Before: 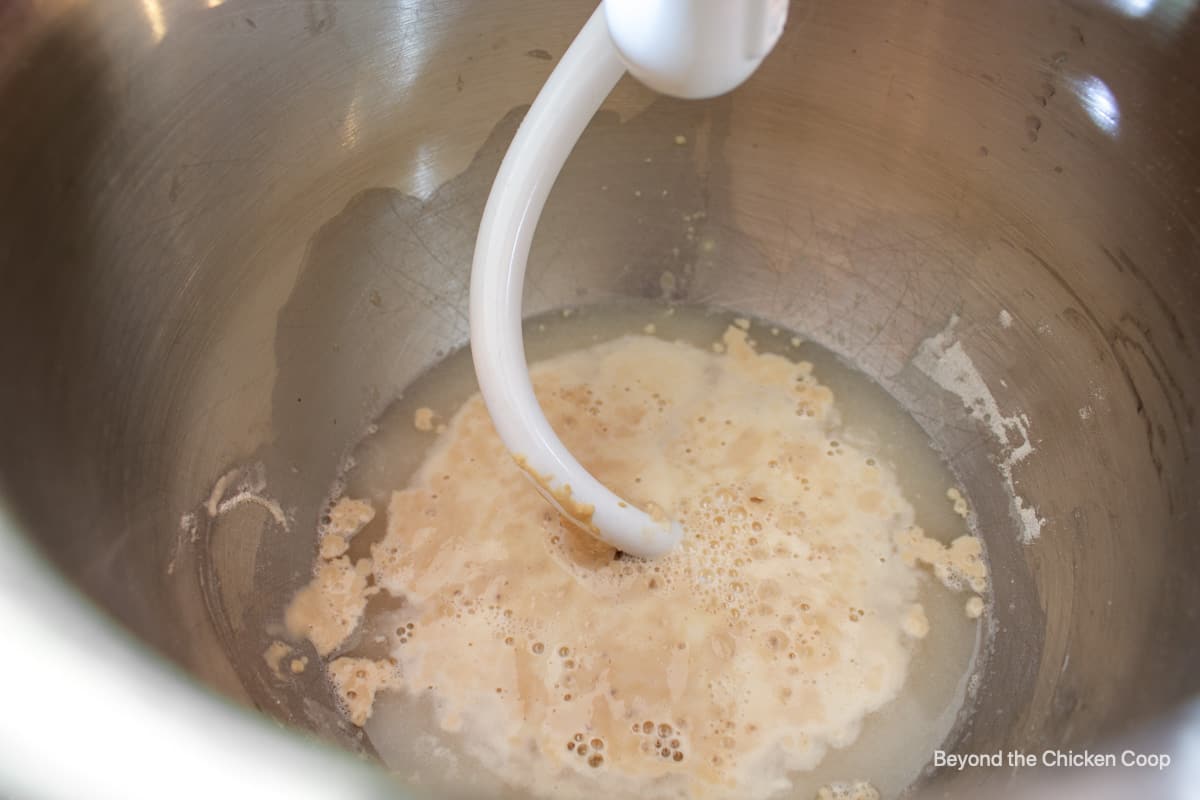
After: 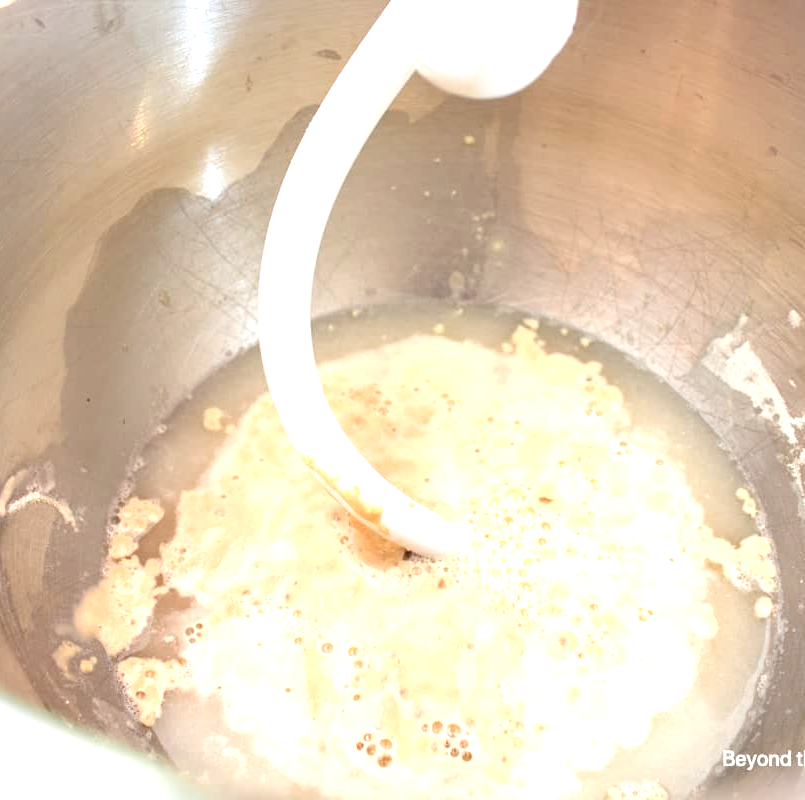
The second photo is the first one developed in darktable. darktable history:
exposure: black level correction -0.001, exposure 1.349 EV, compensate highlight preservation false
crop and rotate: left 17.635%, right 15.202%
